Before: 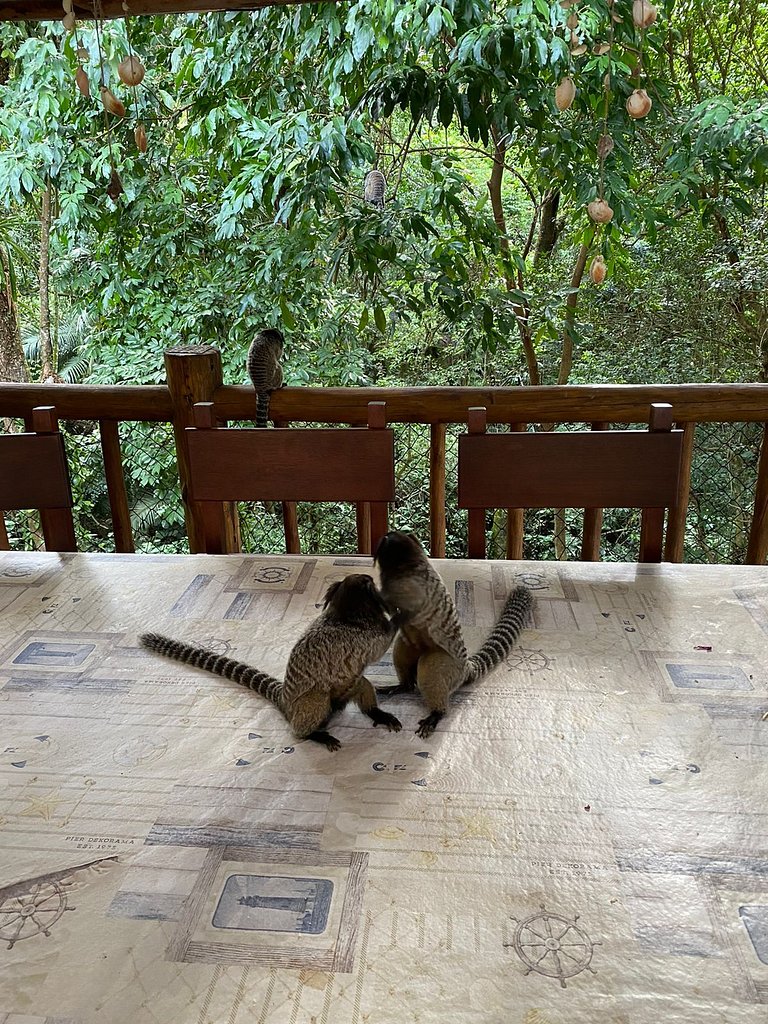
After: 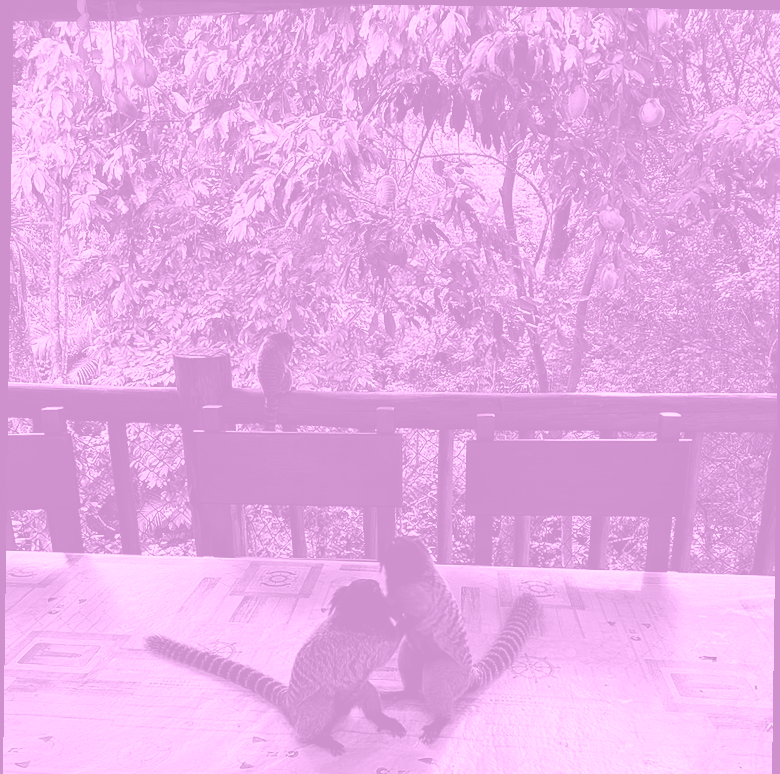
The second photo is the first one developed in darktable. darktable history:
colorize: hue 331.2°, saturation 69%, source mix 30.28%, lightness 69.02%, version 1
rotate and perspective: rotation 0.8°, automatic cropping off
crop: bottom 24.967%
contrast brightness saturation: contrast 0.1, brightness -0.26, saturation 0.14
